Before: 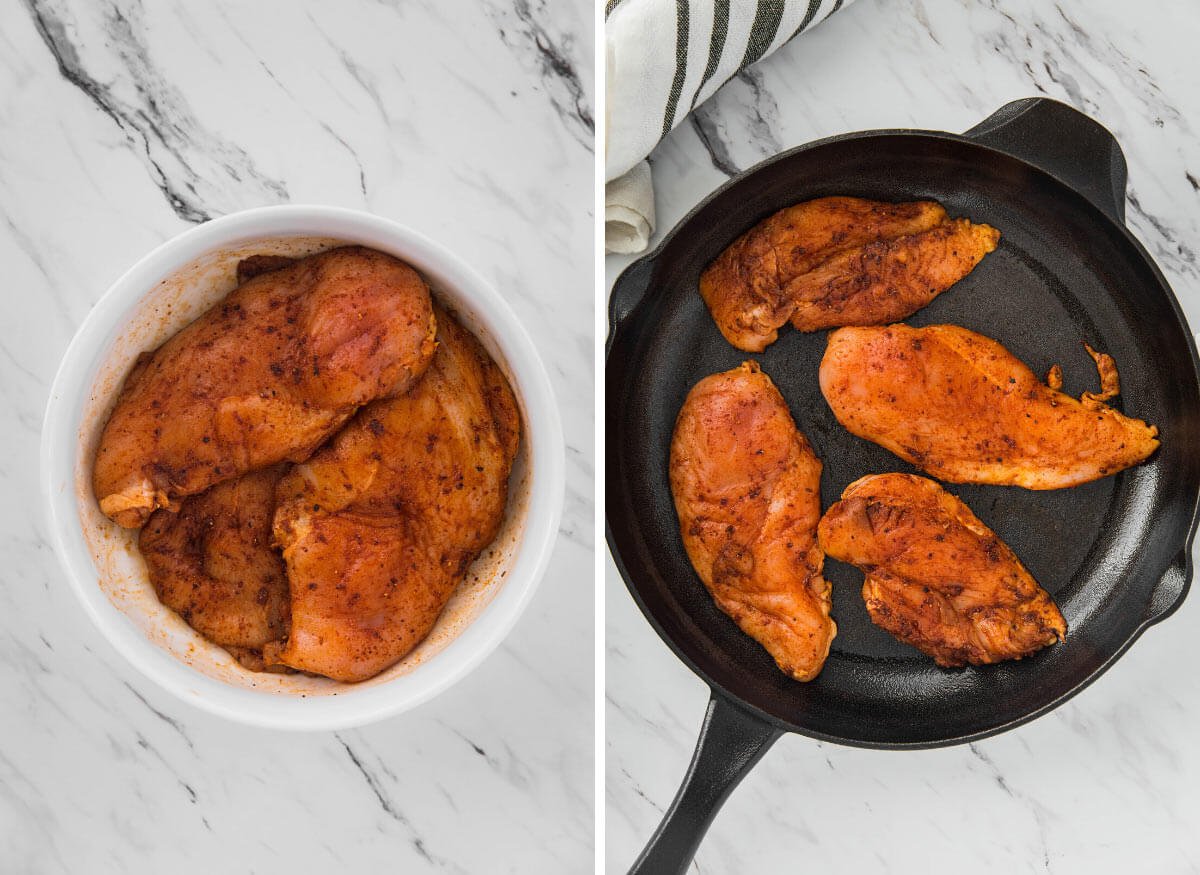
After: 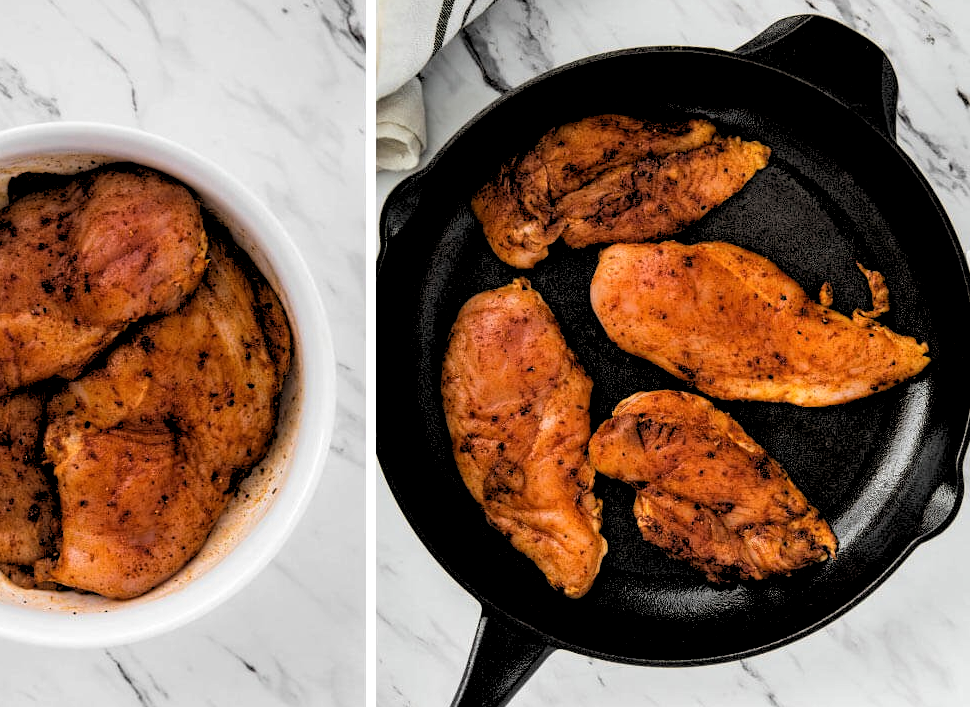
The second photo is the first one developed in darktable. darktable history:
local contrast: highlights 100%, shadows 100%, detail 120%, midtone range 0.2
rgb levels: levels [[0.034, 0.472, 0.904], [0, 0.5, 1], [0, 0.5, 1]]
crop: left 19.159%, top 9.58%, bottom 9.58%
